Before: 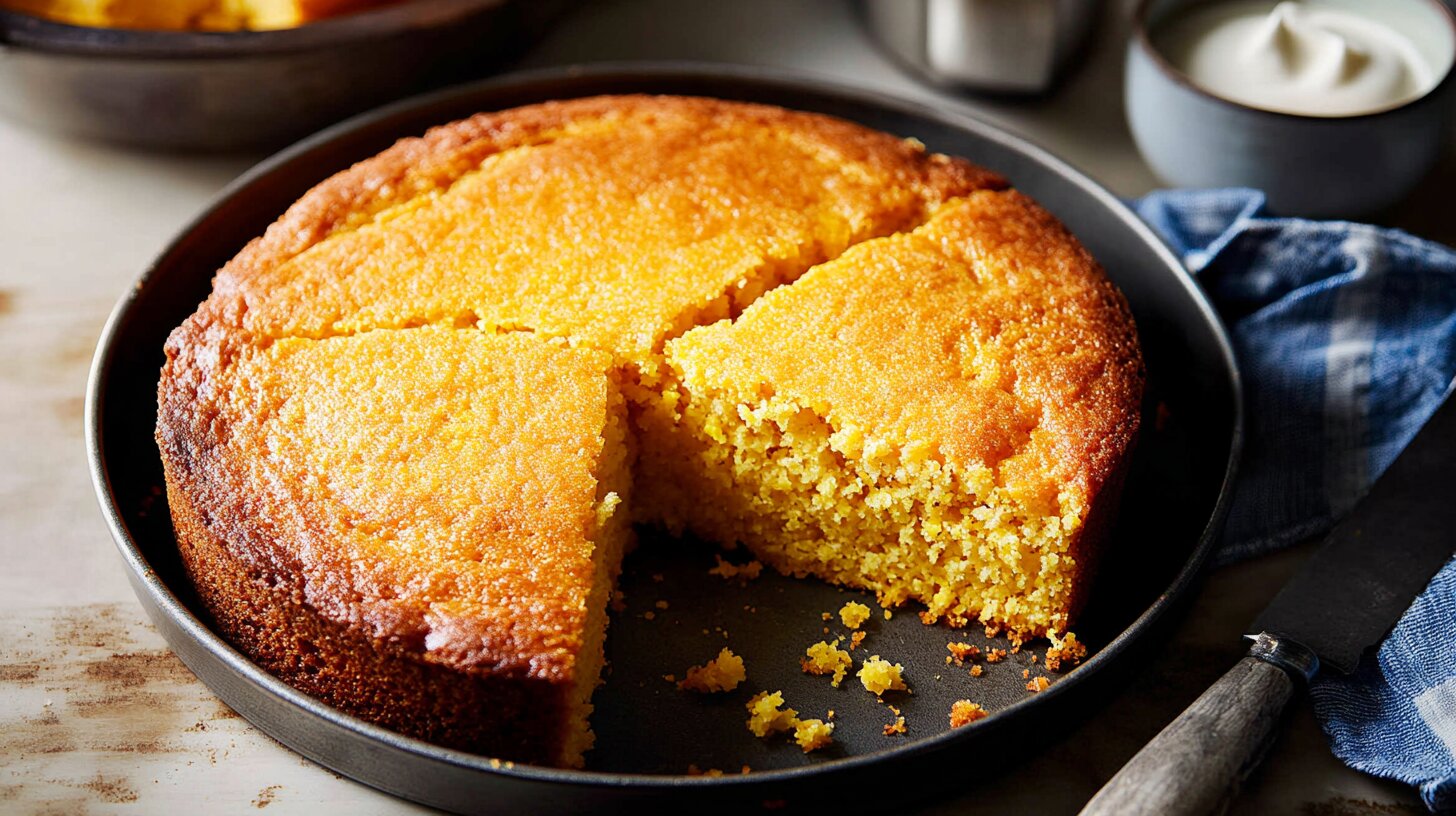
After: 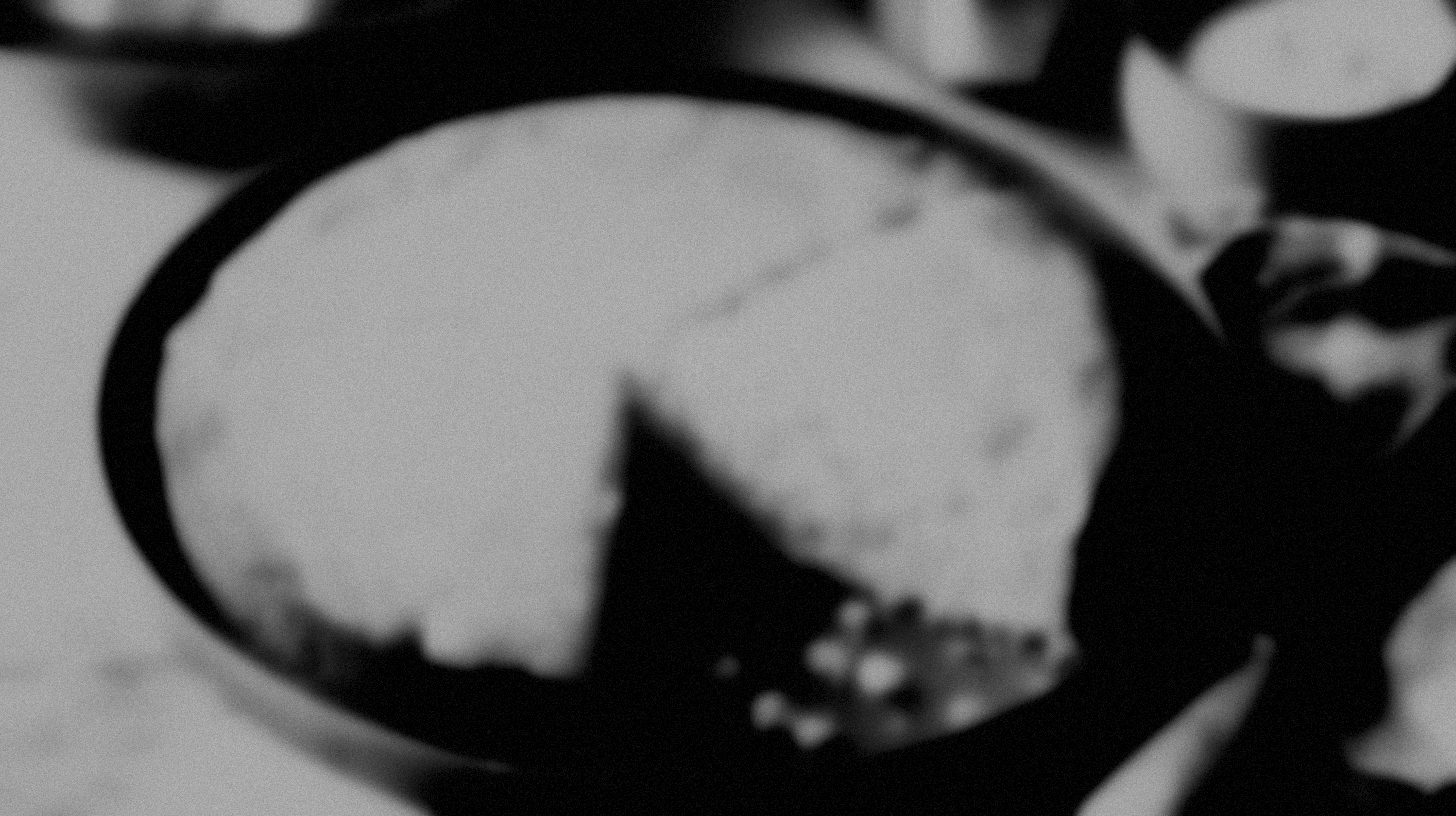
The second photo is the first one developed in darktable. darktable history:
color correction: saturation 0.3
lowpass: on, module defaults
monochrome: a -74.22, b 78.2
rgb curve: curves: ch0 [(0, 0) (0.21, 0.15) (0.24, 0.21) (0.5, 0.75) (0.75, 0.96) (0.89, 0.99) (1, 1)]; ch1 [(0, 0.02) (0.21, 0.13) (0.25, 0.2) (0.5, 0.67) (0.75, 0.9) (0.89, 0.97) (1, 1)]; ch2 [(0, 0.02) (0.21, 0.13) (0.25, 0.2) (0.5, 0.67) (0.75, 0.9) (0.89, 0.97) (1, 1)], compensate middle gray true
filmic rgb: middle gray luminance 30%, black relative exposure -9 EV, white relative exposure 7 EV, threshold 6 EV, target black luminance 0%, hardness 2.94, latitude 2.04%, contrast 0.963, highlights saturation mix 5%, shadows ↔ highlights balance 12.16%, add noise in highlights 0, preserve chrominance no, color science v3 (2019), use custom middle-gray values true, iterations of high-quality reconstruction 0, contrast in highlights soft, enable highlight reconstruction true
grain: mid-tones bias 0%
